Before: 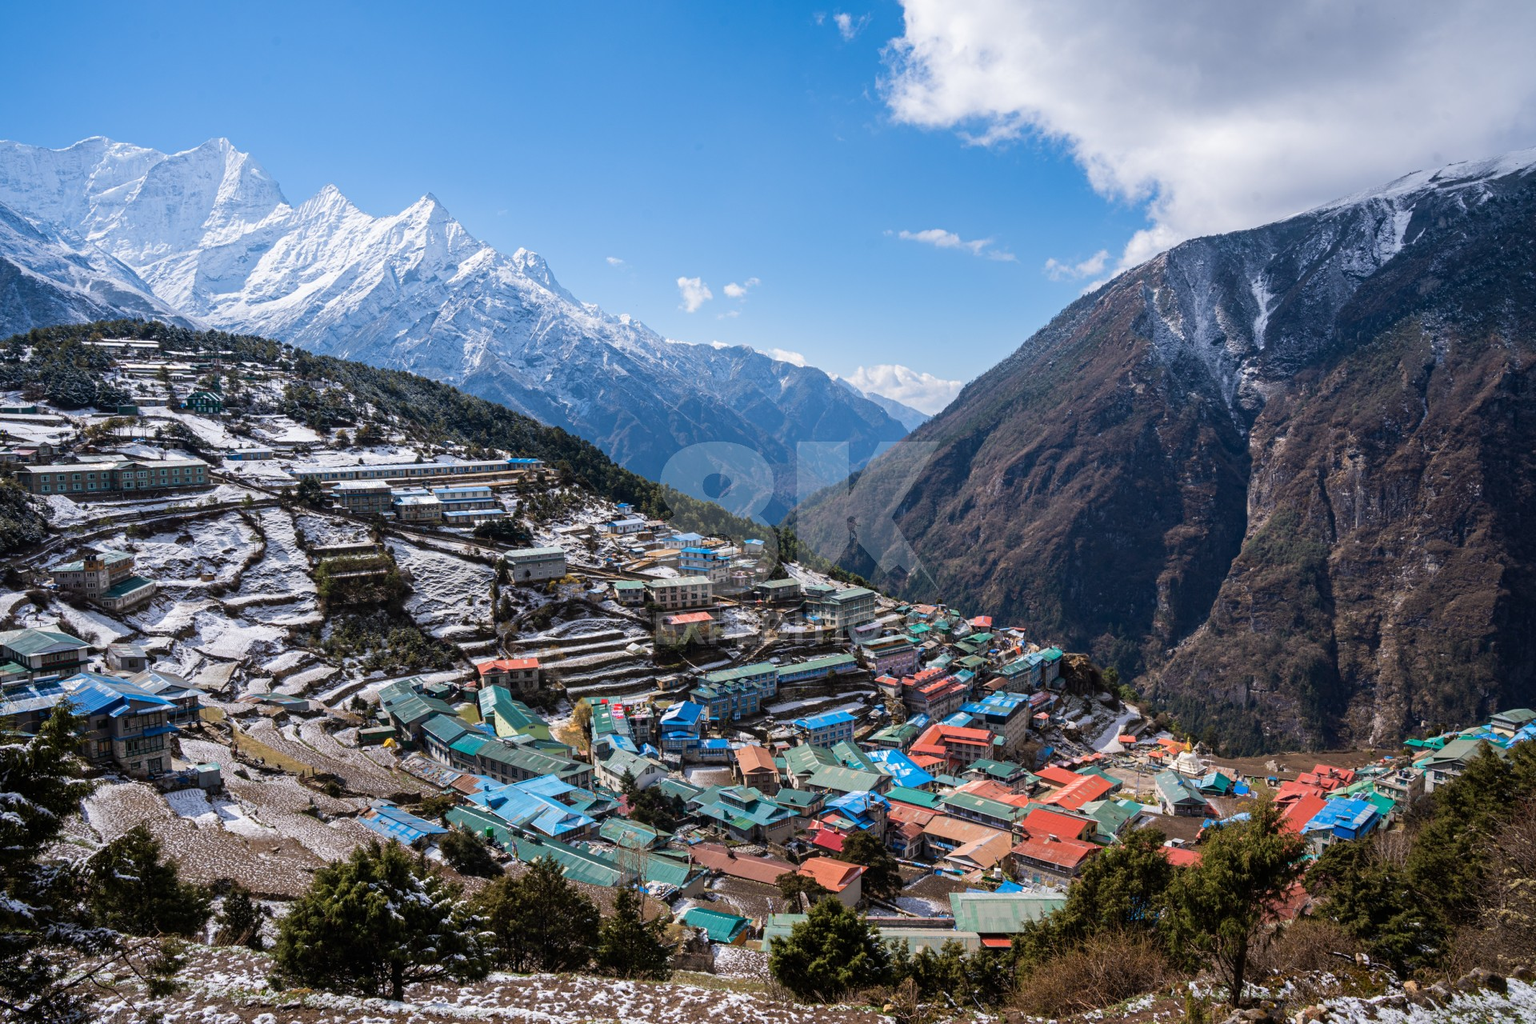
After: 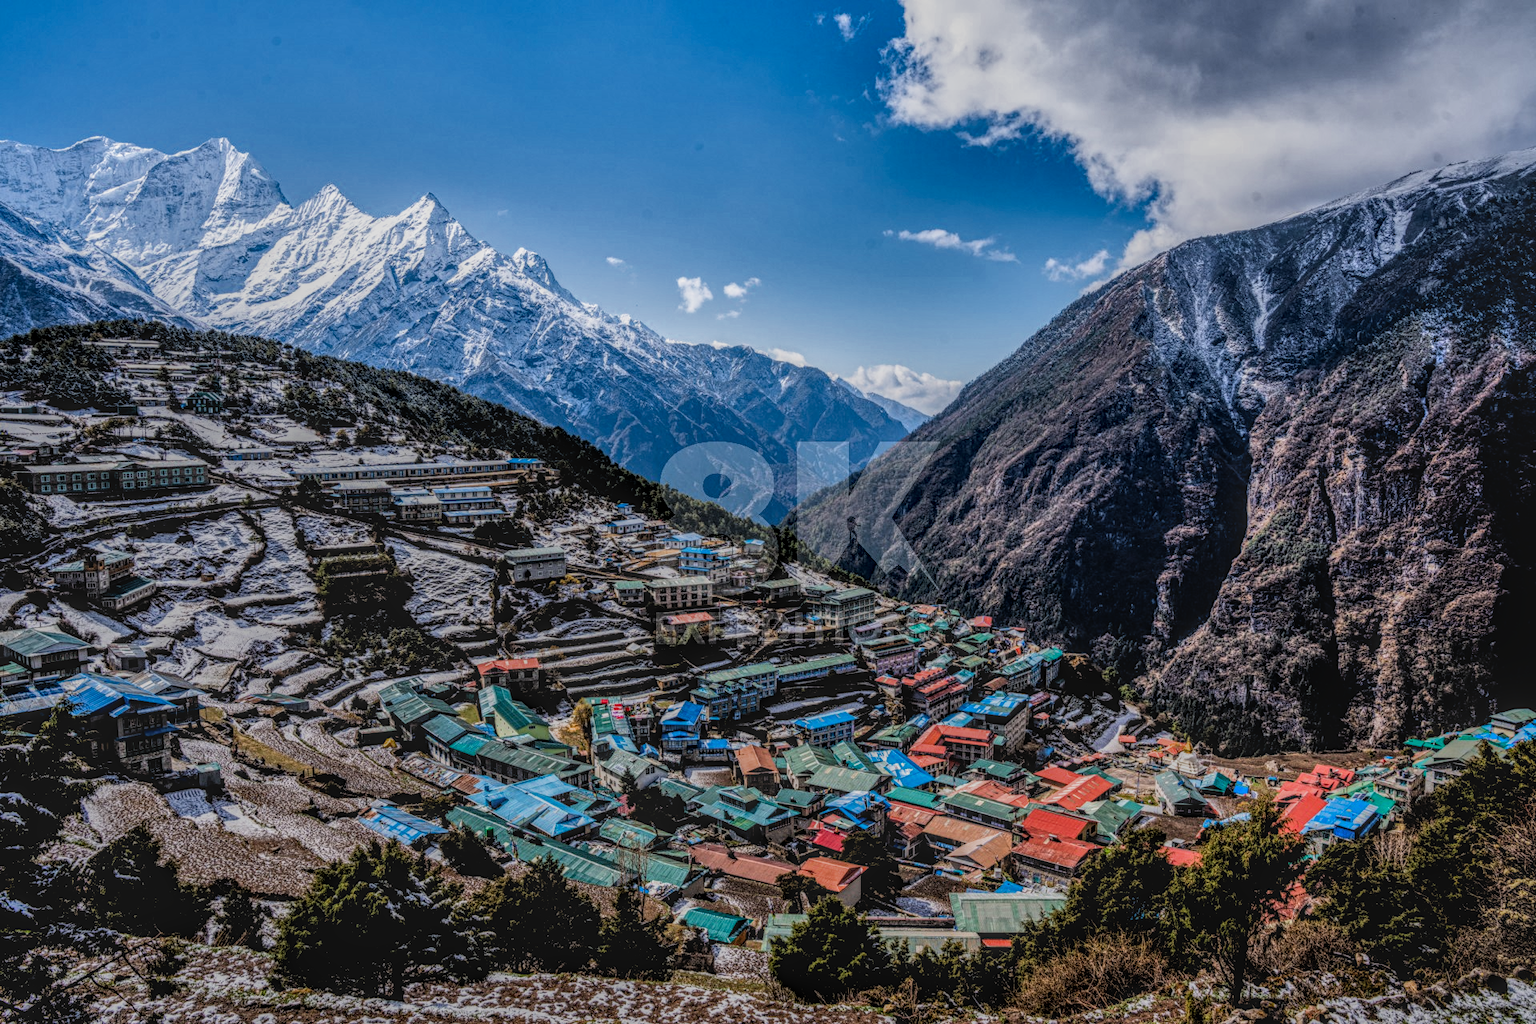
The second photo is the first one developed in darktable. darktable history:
exposure: exposure 0.129 EV, compensate exposure bias true, compensate highlight preservation false
shadows and highlights: shadows 79.87, white point adjustment -8.98, highlights -61.27, soften with gaussian
filmic rgb: black relative exposure -3.64 EV, white relative exposure 2.44 EV, threshold 5.97 EV, hardness 3.28, enable highlight reconstruction true
local contrast: highlights 3%, shadows 7%, detail 199%, midtone range 0.247
contrast brightness saturation: brightness -0.095
